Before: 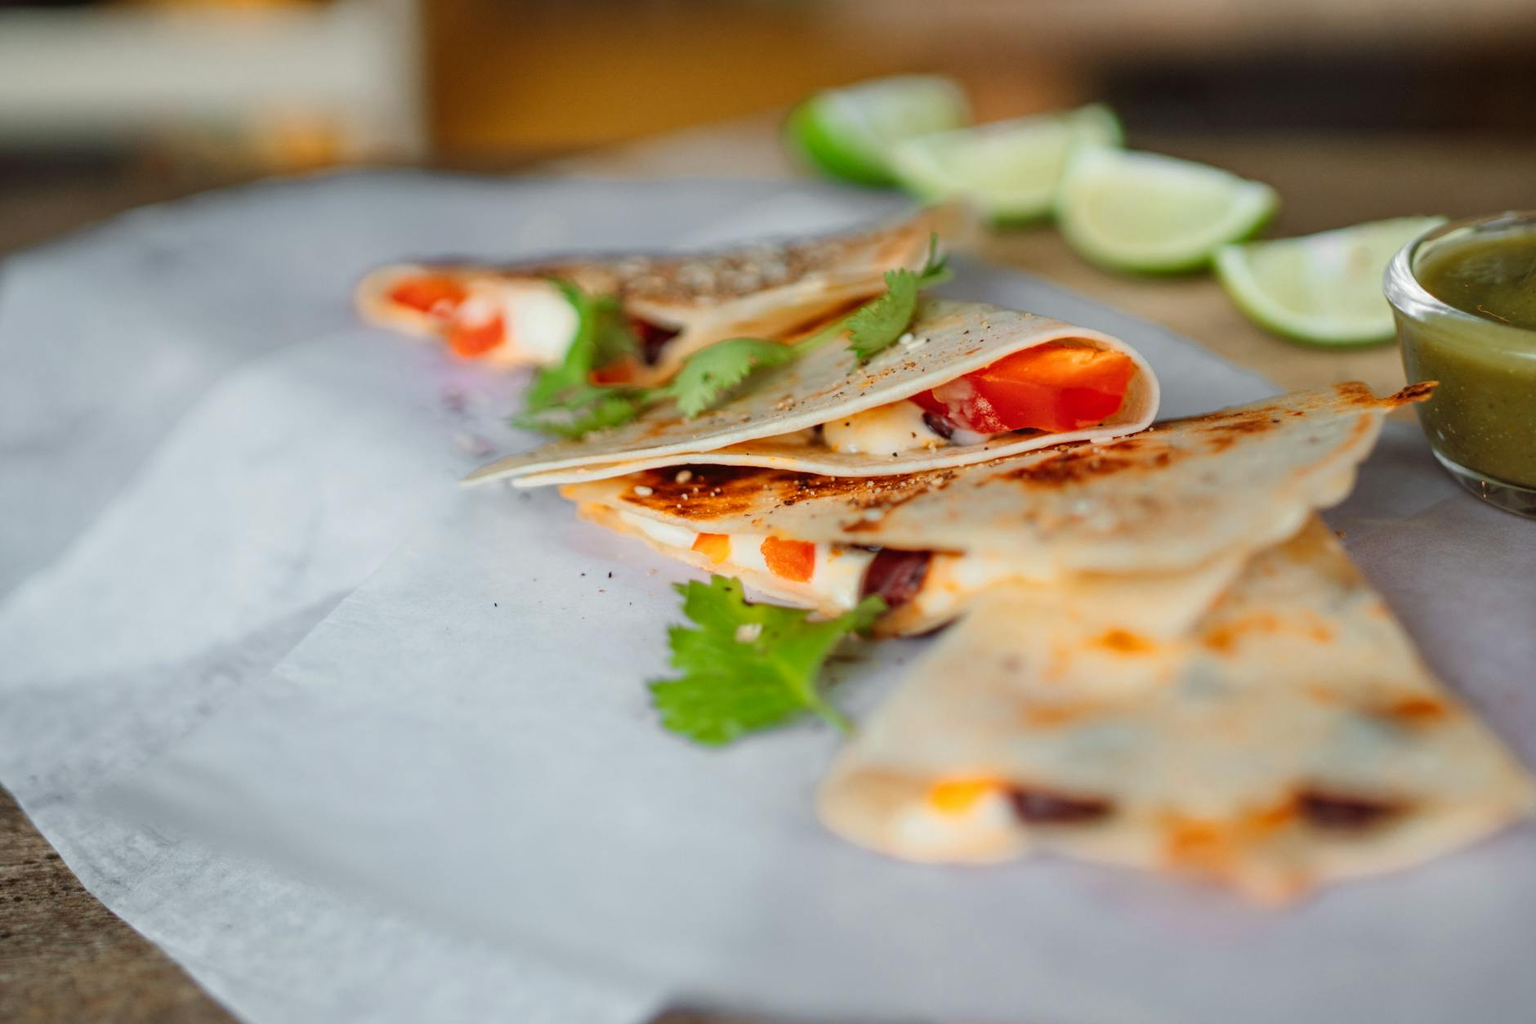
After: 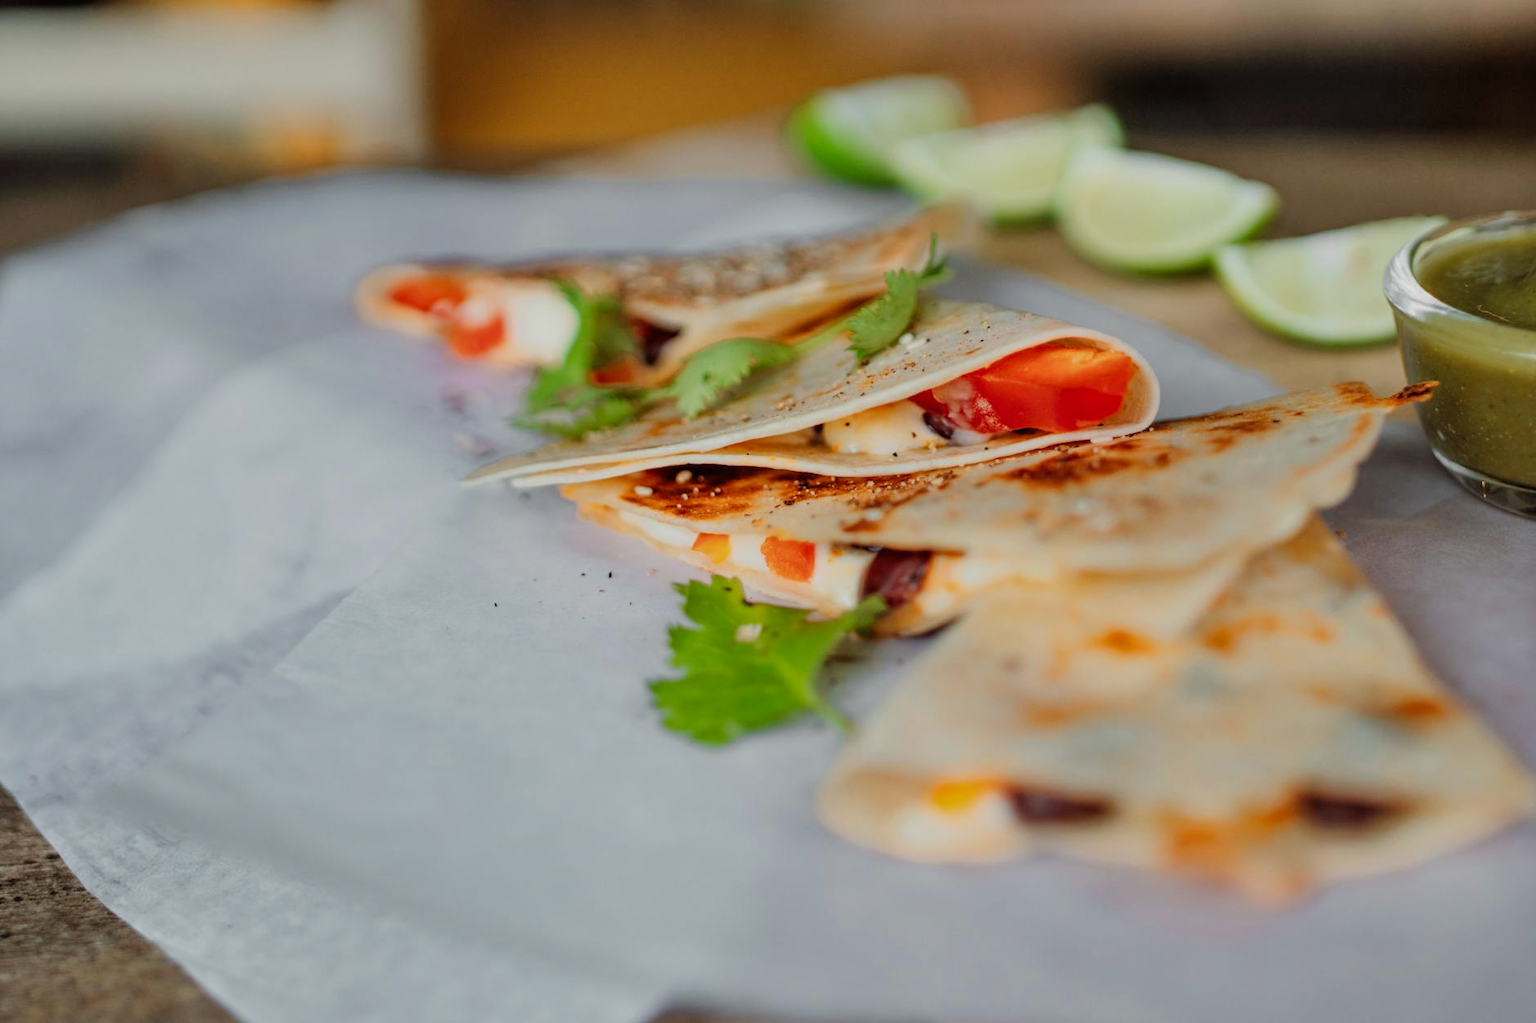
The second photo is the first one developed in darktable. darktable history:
filmic rgb: black relative exposure -8.15 EV, white relative exposure 3.76 EV, hardness 4.46
shadows and highlights: soften with gaussian
